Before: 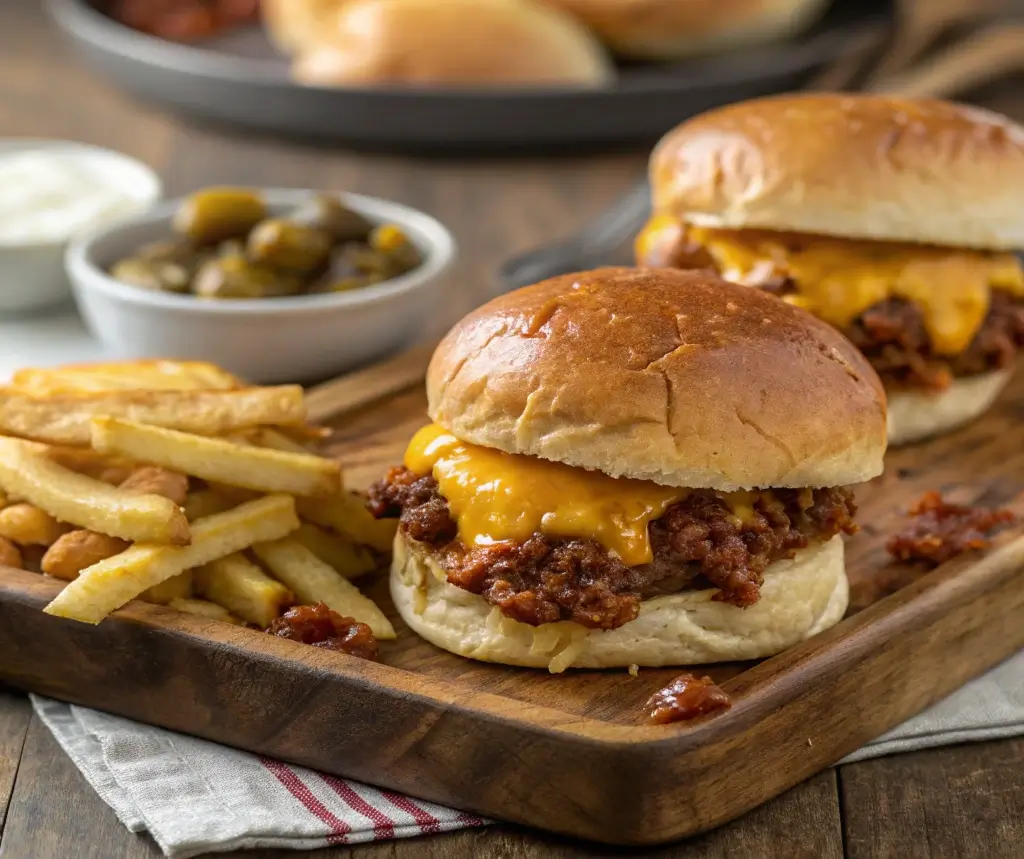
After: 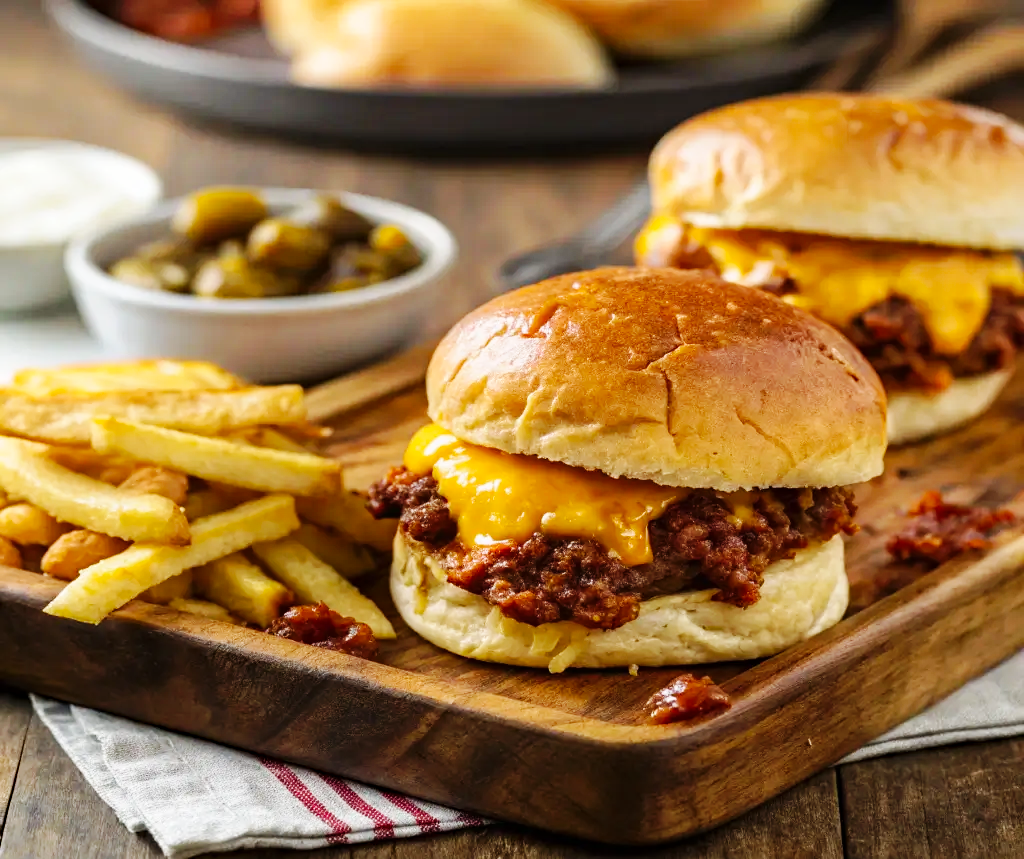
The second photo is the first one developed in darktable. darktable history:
haze removal: compatibility mode true, adaptive false
base curve: curves: ch0 [(0, 0) (0.032, 0.025) (0.121, 0.166) (0.206, 0.329) (0.605, 0.79) (1, 1)], preserve colors none
